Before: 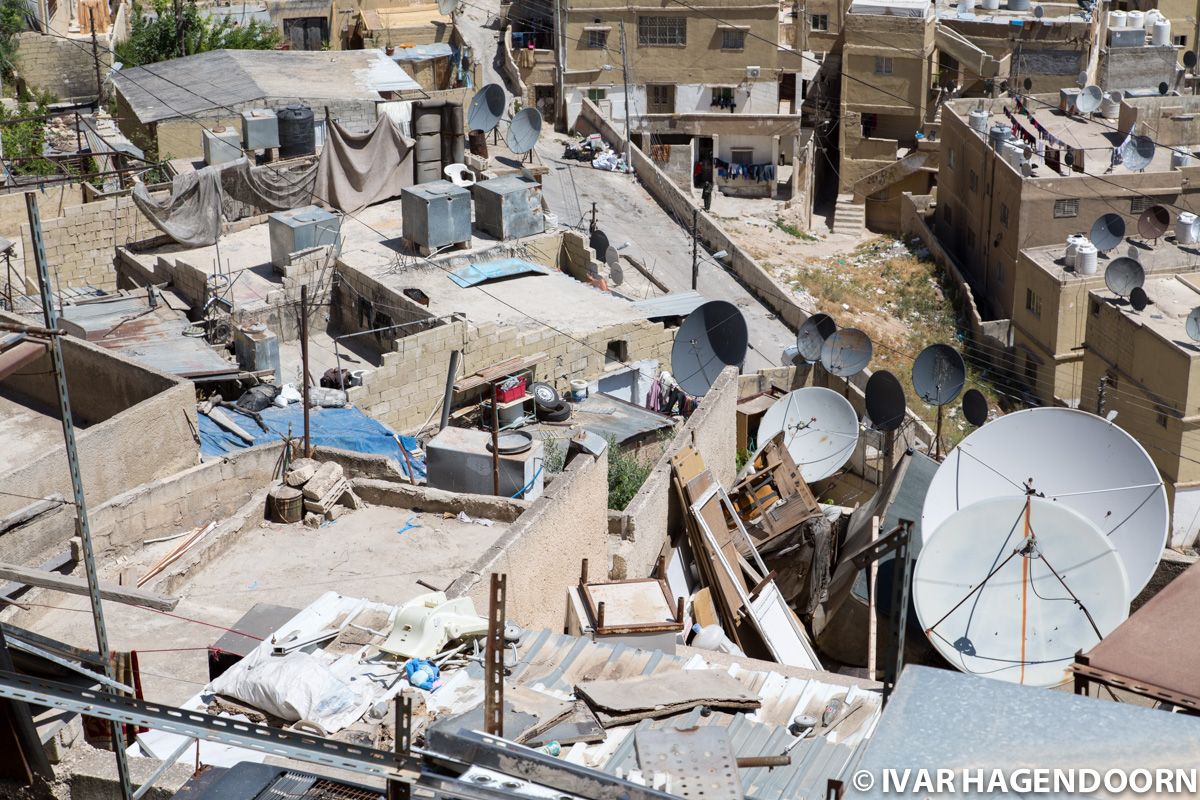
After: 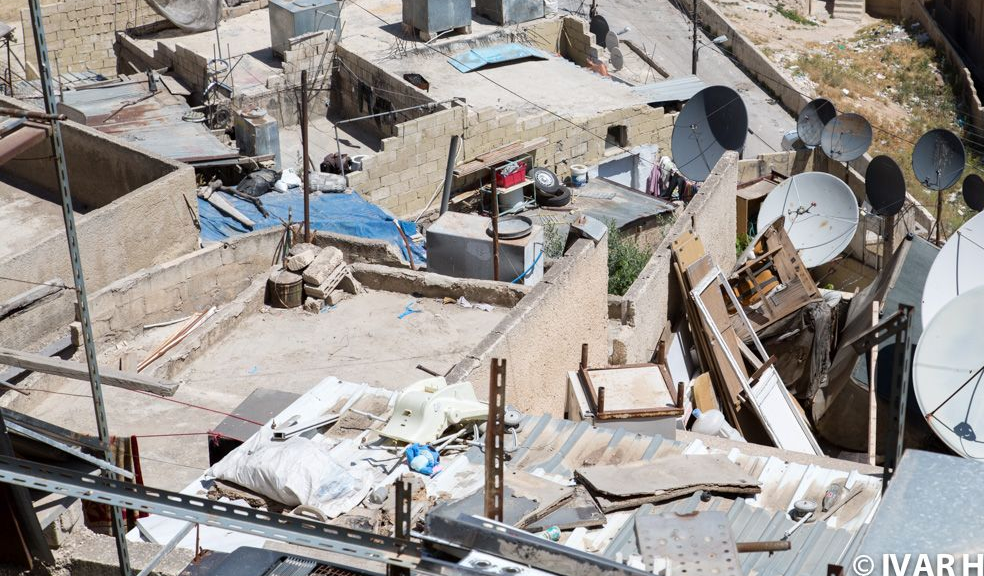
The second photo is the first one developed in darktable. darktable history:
crop: top 26.93%, right 17.982%
